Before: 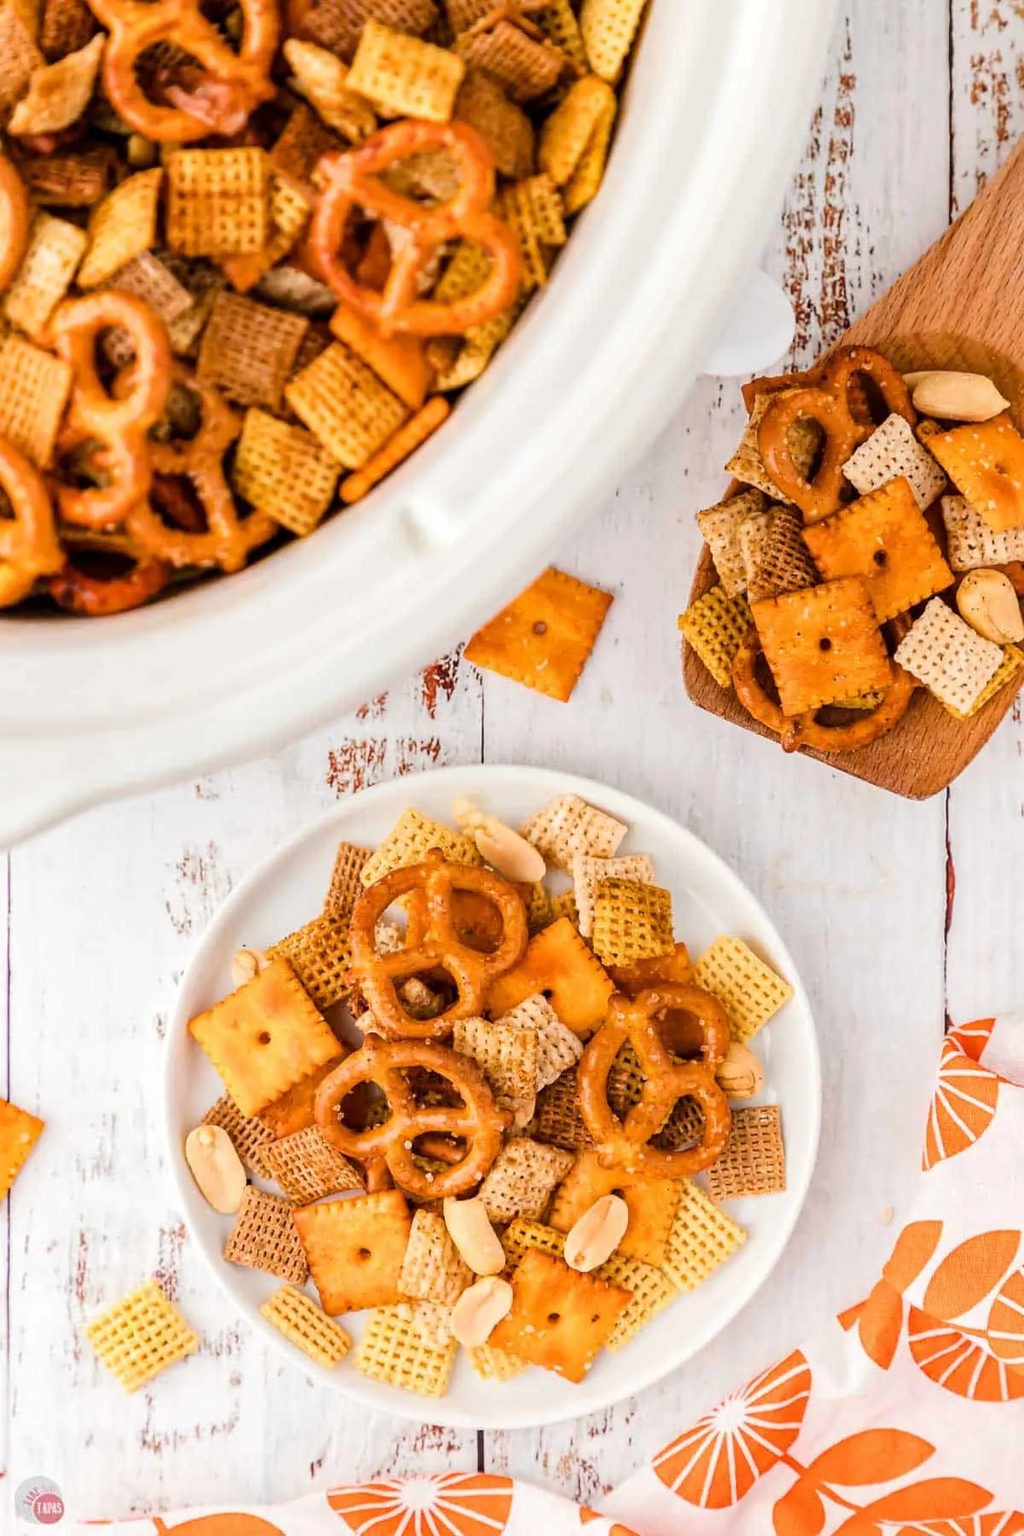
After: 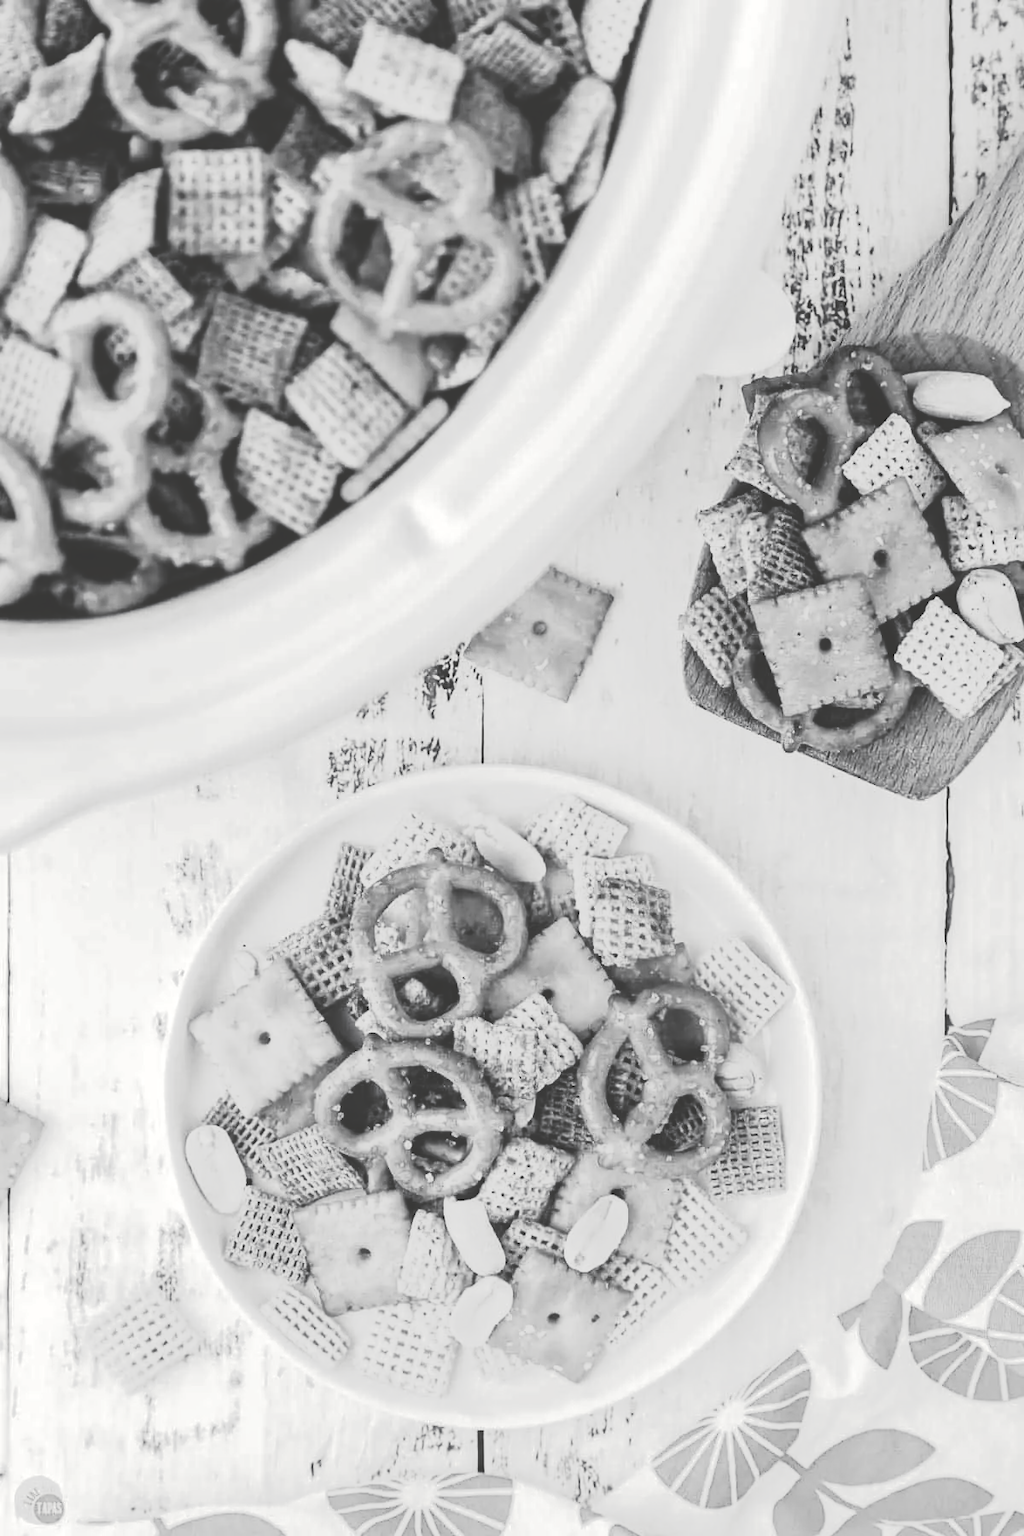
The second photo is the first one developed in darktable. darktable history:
tone curve: curves: ch0 [(0, 0) (0.003, 0.231) (0.011, 0.231) (0.025, 0.231) (0.044, 0.231) (0.069, 0.235) (0.1, 0.24) (0.136, 0.246) (0.177, 0.256) (0.224, 0.279) (0.277, 0.313) (0.335, 0.354) (0.399, 0.428) (0.468, 0.514) (0.543, 0.61) (0.623, 0.728) (0.709, 0.808) (0.801, 0.873) (0.898, 0.909) (1, 1)], preserve colors none
color look up table: target L [94.45, 85.27, 90.24, 94.45, 69.98, 78.07, 72.94, 65.11, 44, 55.54, 59.21, 56.06, 40.45, 42.1, 41.14, 13.23, 15.16, 201.93, 88.82, 64.74, 61.45, 65.11, 59.02, 50.43, 34.88, 24.42, 21.7, 5.464, 98.62, 93.05, 79.52, 72.21, 64.48, 83.12, 67, 75.15, 54.76, 48.84, 46.7, 48.04, 13.23, 25.32, 100, 93.05, 60.94, 61.45, 59.02, 41.83, 23.07], target a [-0.099, -0.002, -0.1, -0.099, -0.001, -0.003, -0.001, 0, 0, 0.001 ×5, 0, -0.134, -0.132, 0, -0.101, 0, 0.001, 0, 0.001, 0, -0.001, -0.001, 0, -0.687, -0.473, -0.291, -0.003, -0.002, 0.001, -0.002, -0.001, -0.002, 0.001, 0.001, 0.001, 0, -0.134, -0.001, -0.097, -0.291, 0.001 ×4, 0], target b [1.226, 0.023, 1.239, 1.226, 0.003, 0.024, 0.003, 0.003, -0.004, -0.004, -0.007, -0.004, -0.004, -0.004, 0.001, 1.698, 1.671, -0.001, 1.244, -0.004, -0.004, 0.003, -0.007, -0.004, 0.011, 0.011, 0.002, 8.475, 6.009, 3.654, 0.024, 0.023, -0.004, 0.024, 0.003, 0.023, -0.004, -0.004, -0.004, 0.001, 1.698, 0.011, 1.21, 3.654, -0.004, -0.004, -0.007, -0.004, 0.001], num patches 49
